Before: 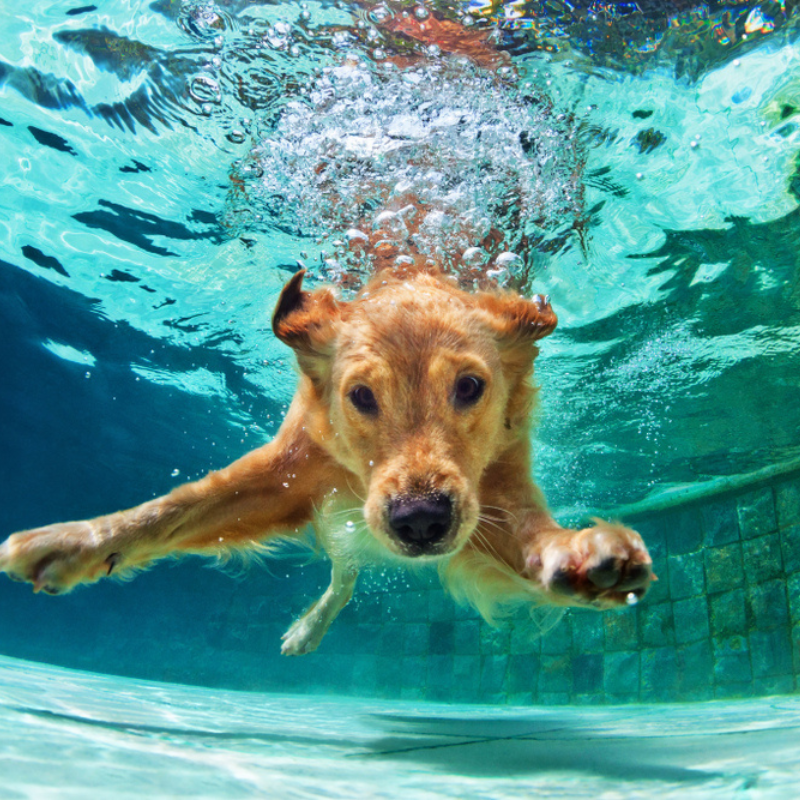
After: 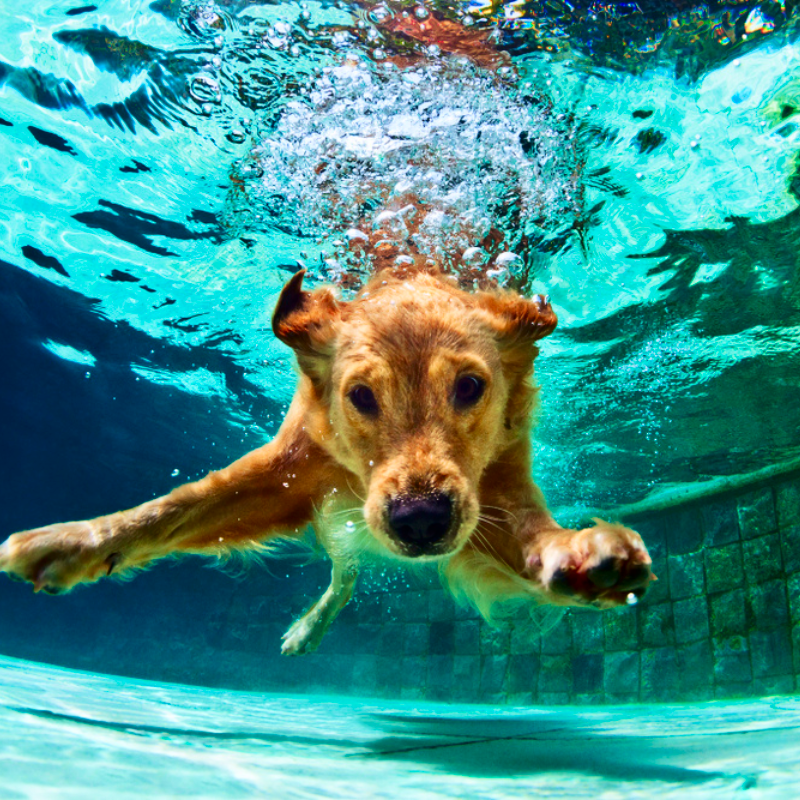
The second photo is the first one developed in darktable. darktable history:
contrast brightness saturation: contrast 0.21, brightness -0.11, saturation 0.21
velvia: on, module defaults
